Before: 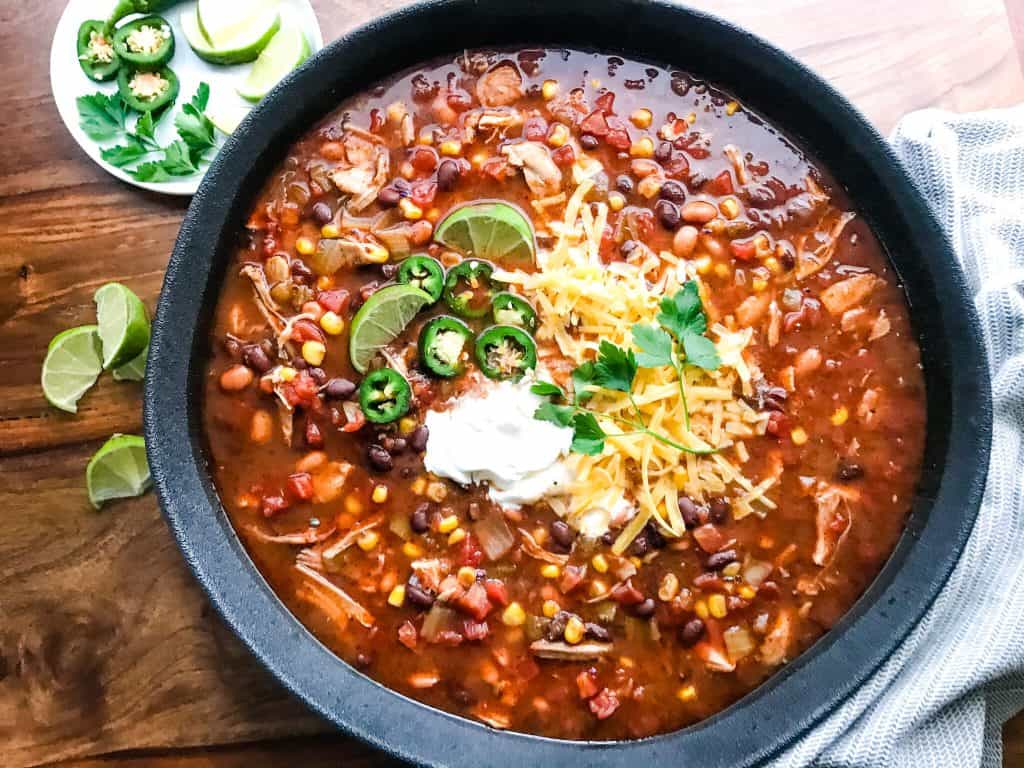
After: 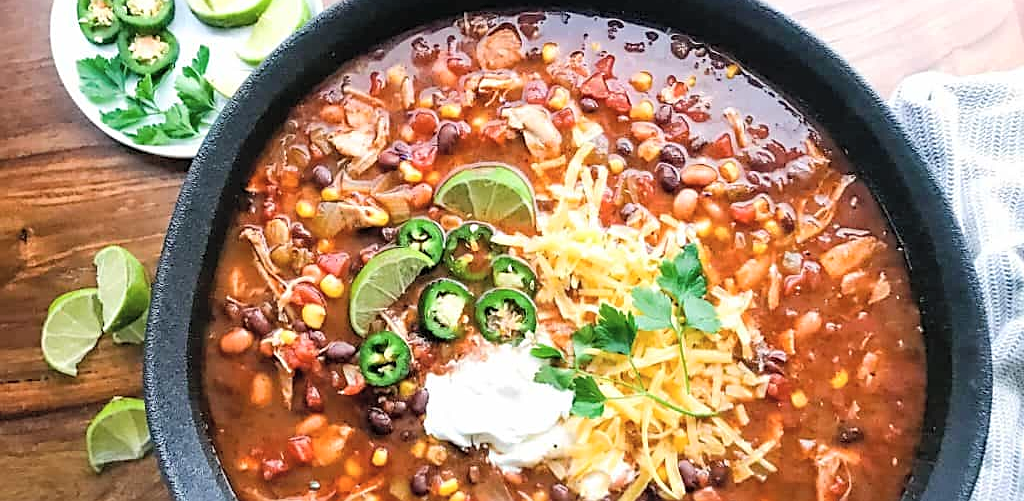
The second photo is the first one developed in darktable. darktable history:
sharpen: on, module defaults
crop and rotate: top 4.92%, bottom 29.833%
contrast brightness saturation: brightness 0.133
